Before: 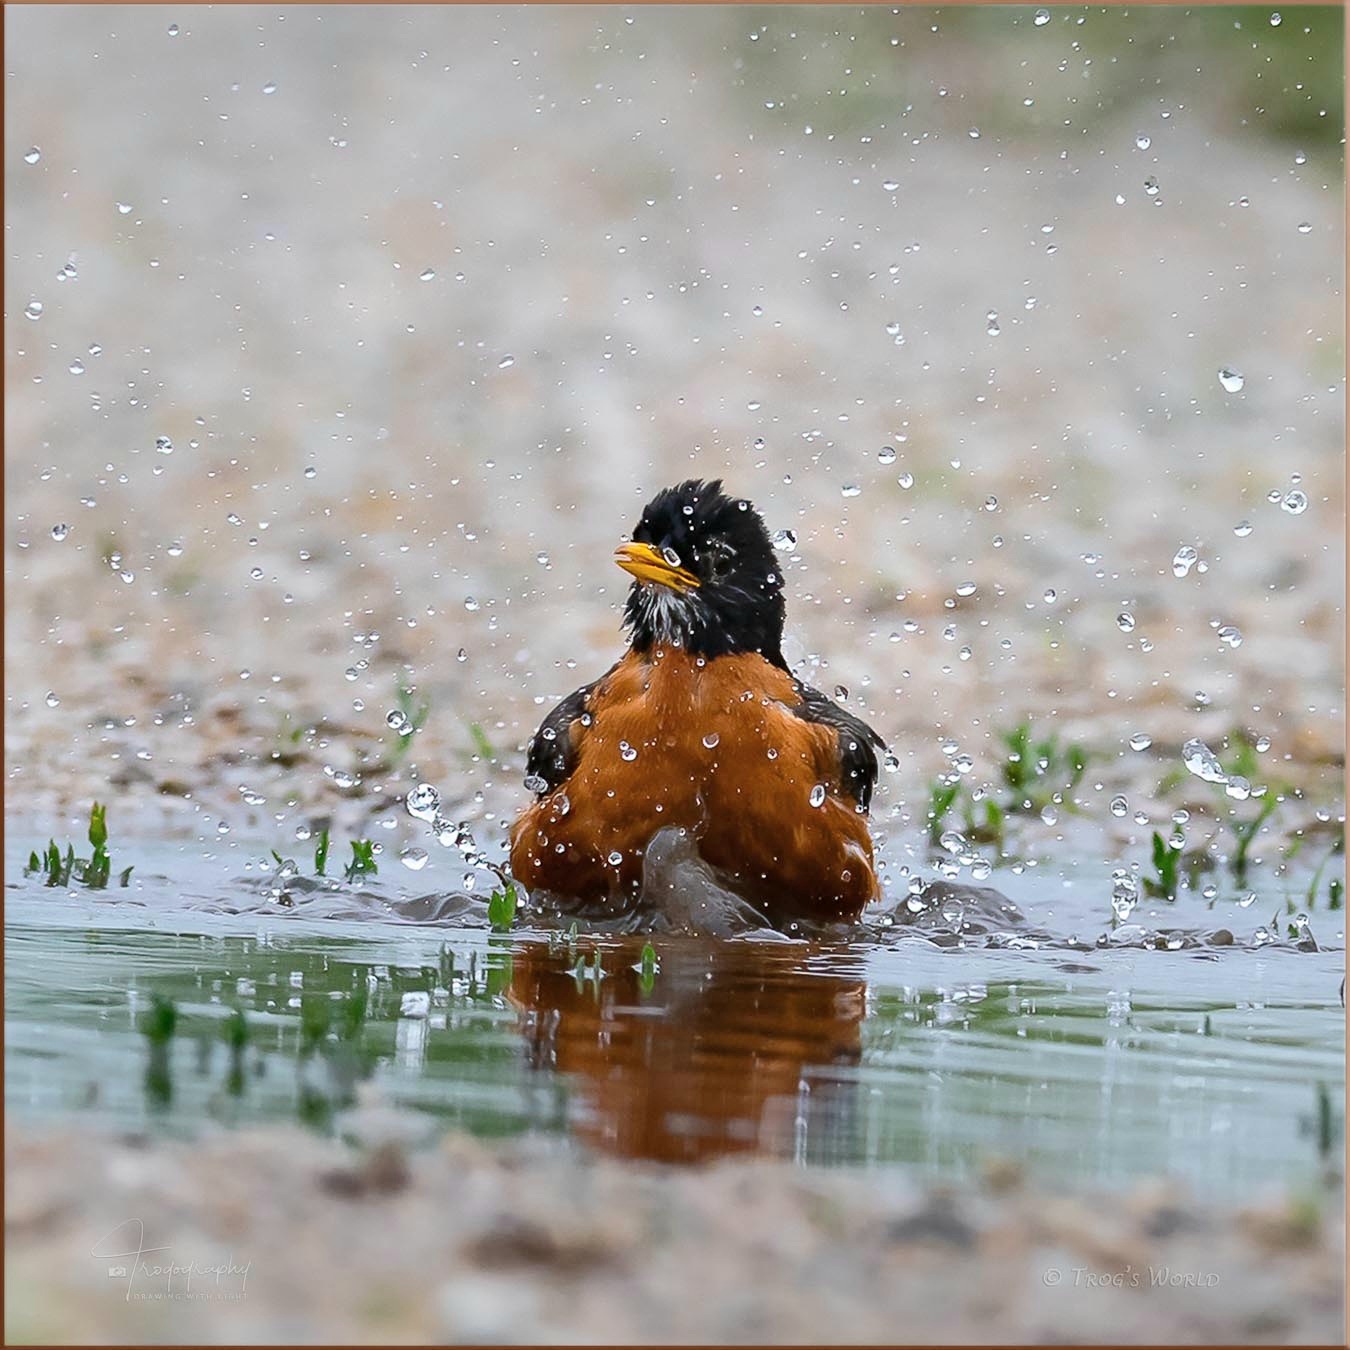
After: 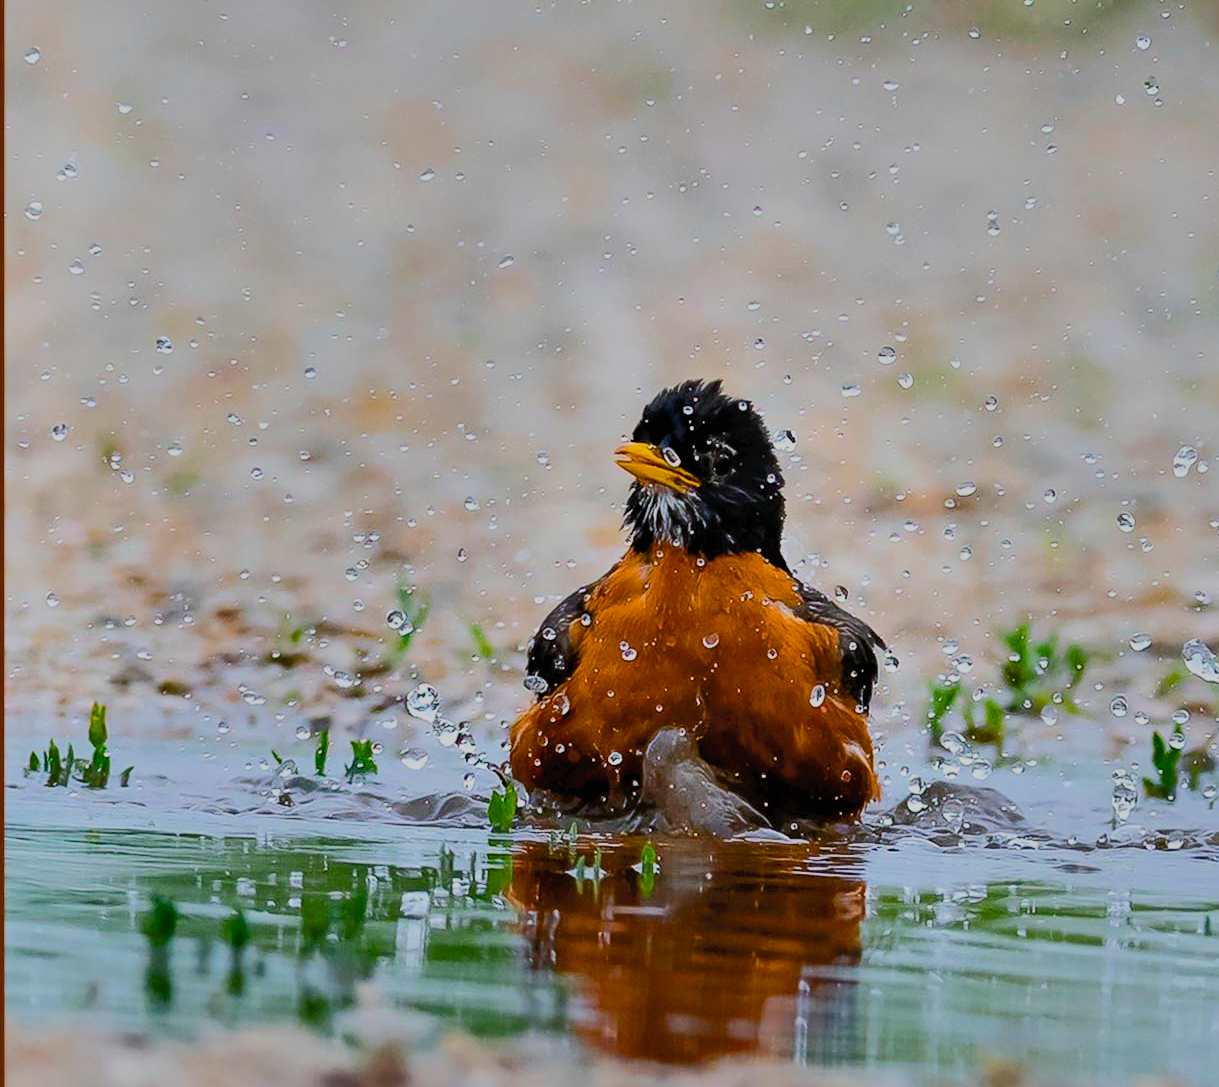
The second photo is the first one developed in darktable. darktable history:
crop: top 7.479%, right 9.693%, bottom 11.931%
color balance rgb: global offset › luminance -0.47%, linear chroma grading › global chroma 15.642%, perceptual saturation grading › global saturation 25.041%, global vibrance 20.482%
filmic rgb: black relative exposure -7.65 EV, white relative exposure 4.56 EV, threshold 5.98 EV, hardness 3.61, enable highlight reconstruction true
tone curve: curves: ch0 [(0, 0) (0.003, 0.023) (0.011, 0.033) (0.025, 0.057) (0.044, 0.099) (0.069, 0.132) (0.1, 0.155) (0.136, 0.179) (0.177, 0.213) (0.224, 0.255) (0.277, 0.299) (0.335, 0.347) (0.399, 0.407) (0.468, 0.473) (0.543, 0.546) (0.623, 0.619) (0.709, 0.698) (0.801, 0.775) (0.898, 0.871) (1, 1)], color space Lab, independent channels, preserve colors none
contrast brightness saturation: contrast 0.134, brightness -0.048, saturation 0.151
tone equalizer: on, module defaults
shadows and highlights: low approximation 0.01, soften with gaussian
